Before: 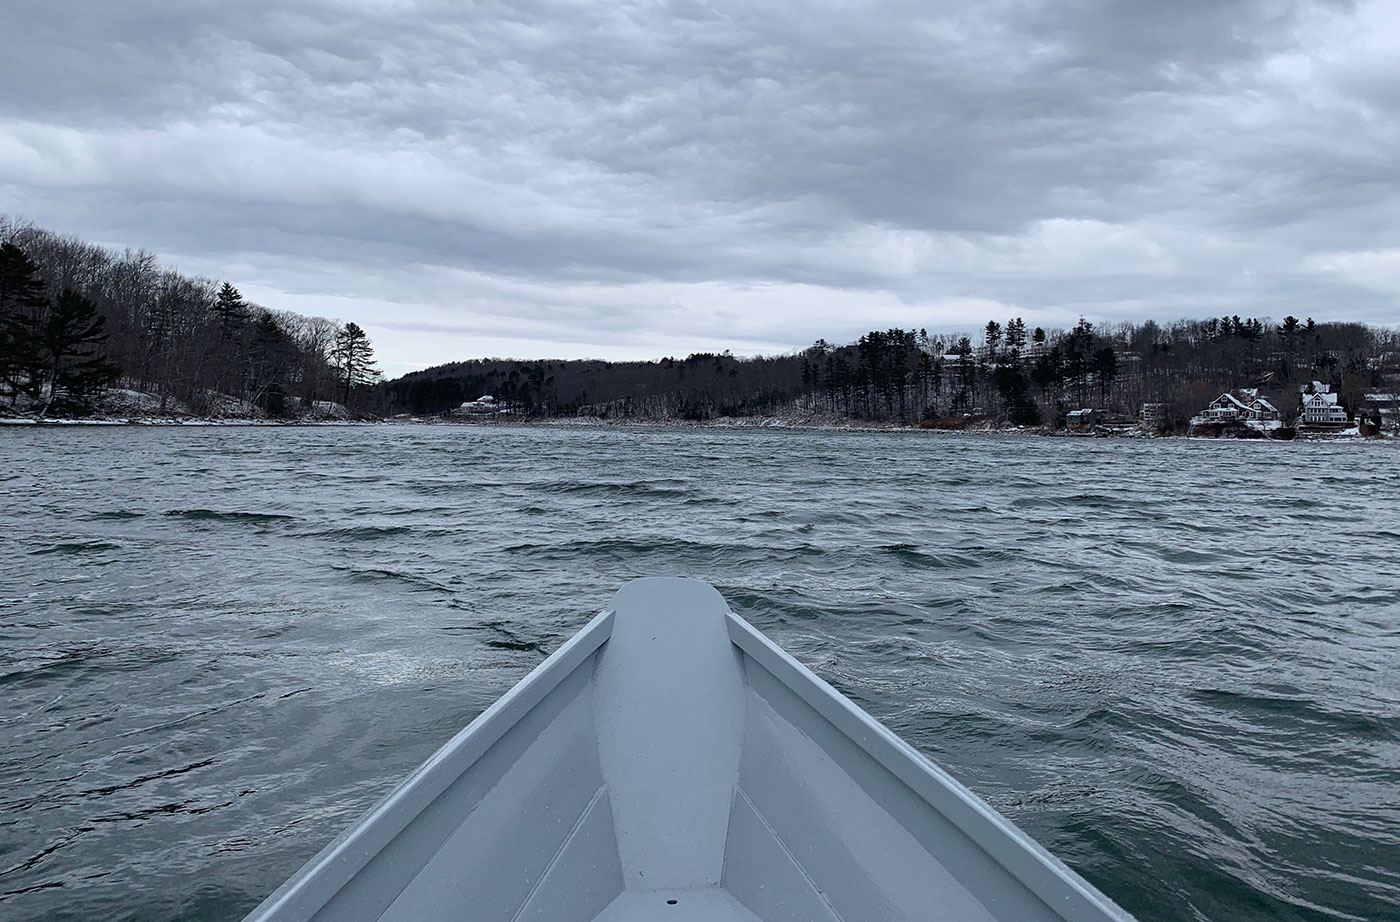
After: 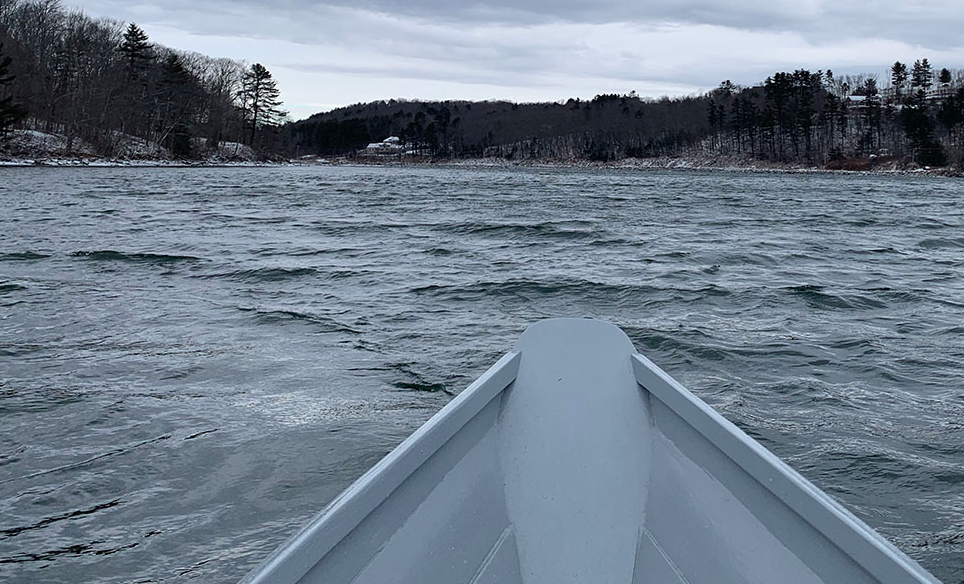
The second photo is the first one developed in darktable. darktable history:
crop: left 6.719%, top 28.151%, right 24.357%, bottom 8.405%
